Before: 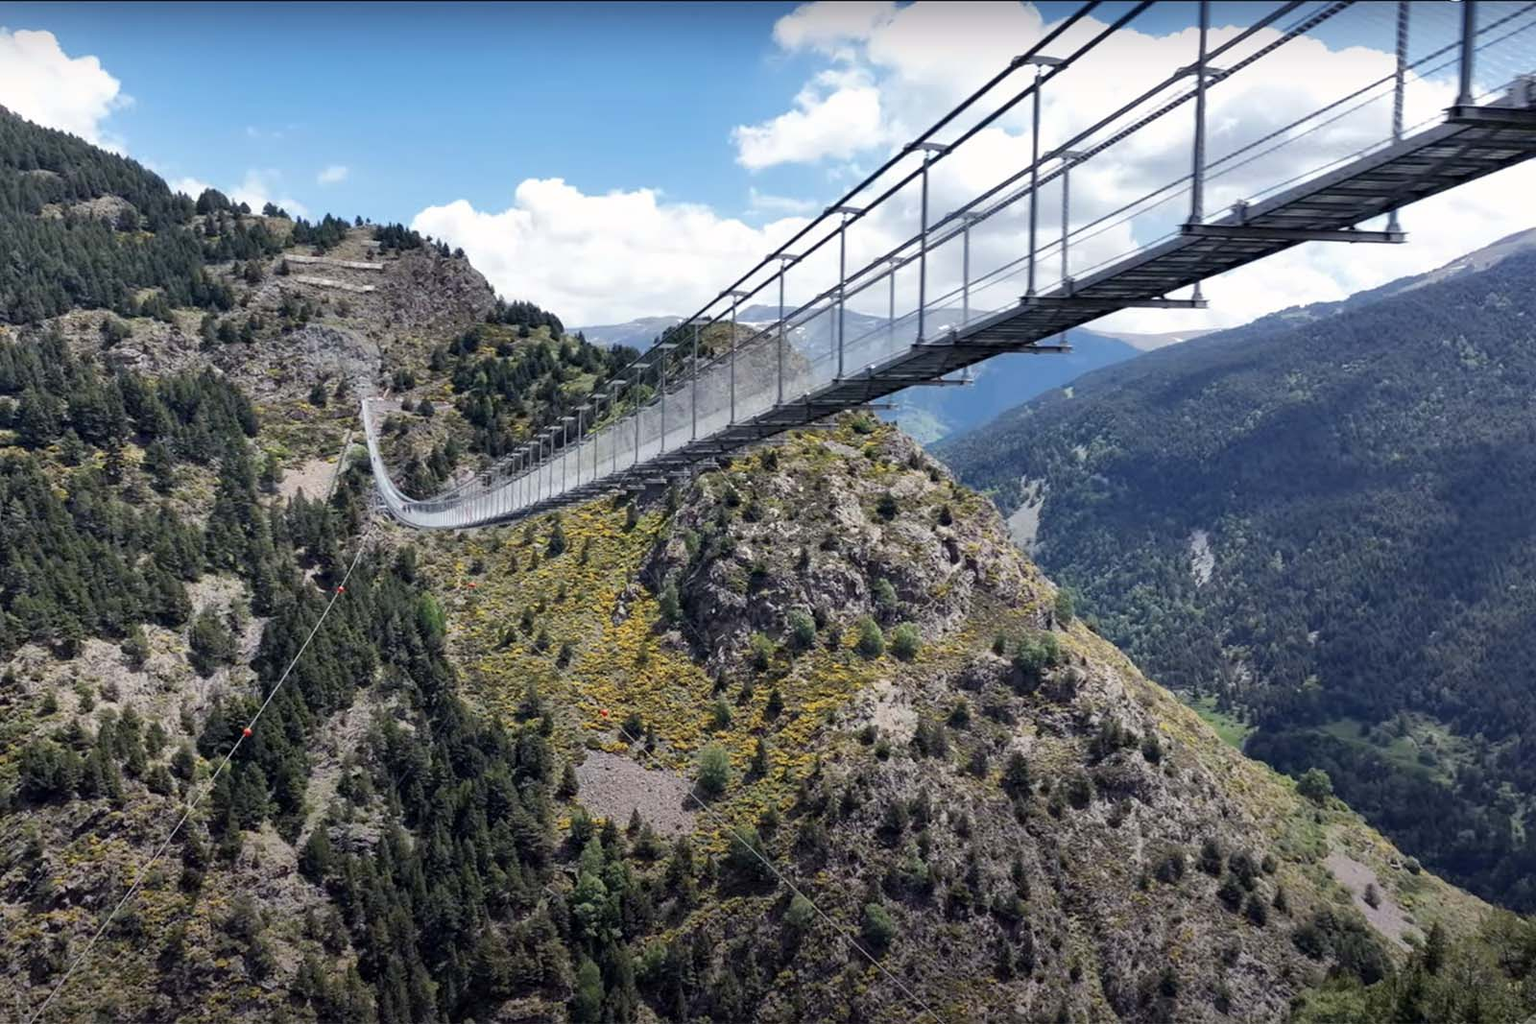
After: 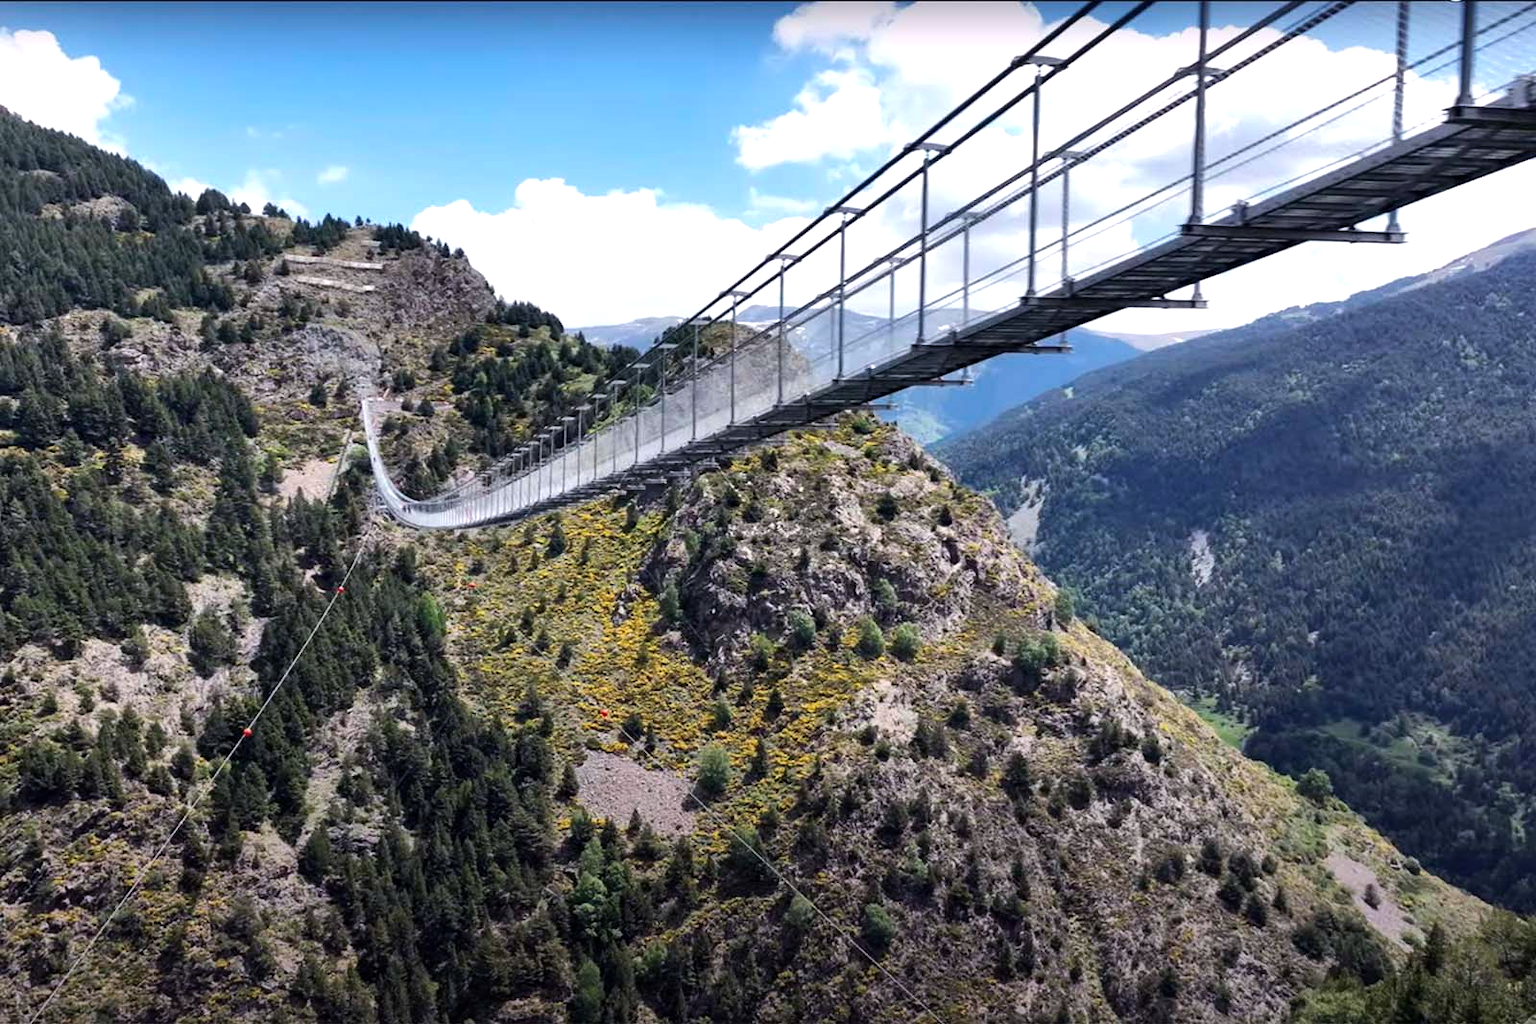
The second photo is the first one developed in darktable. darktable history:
white balance: red 1.009, blue 1.027
tone equalizer: -8 EV -0.417 EV, -7 EV -0.389 EV, -6 EV -0.333 EV, -5 EV -0.222 EV, -3 EV 0.222 EV, -2 EV 0.333 EV, -1 EV 0.389 EV, +0 EV 0.417 EV, edges refinement/feathering 500, mask exposure compensation -1.57 EV, preserve details no
